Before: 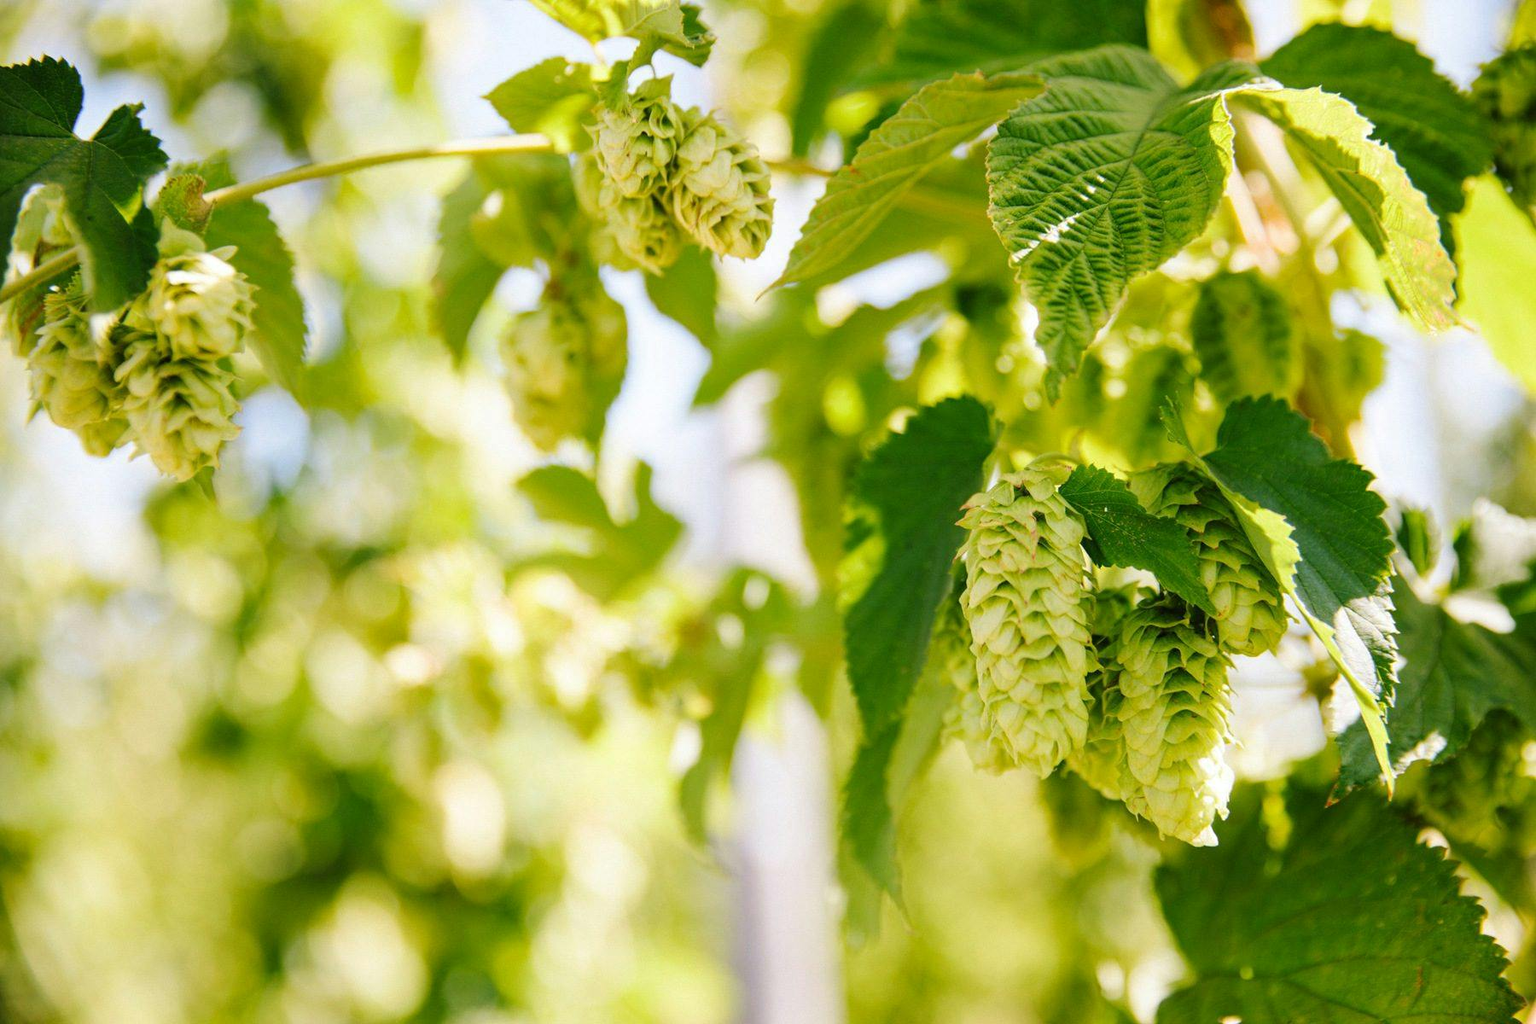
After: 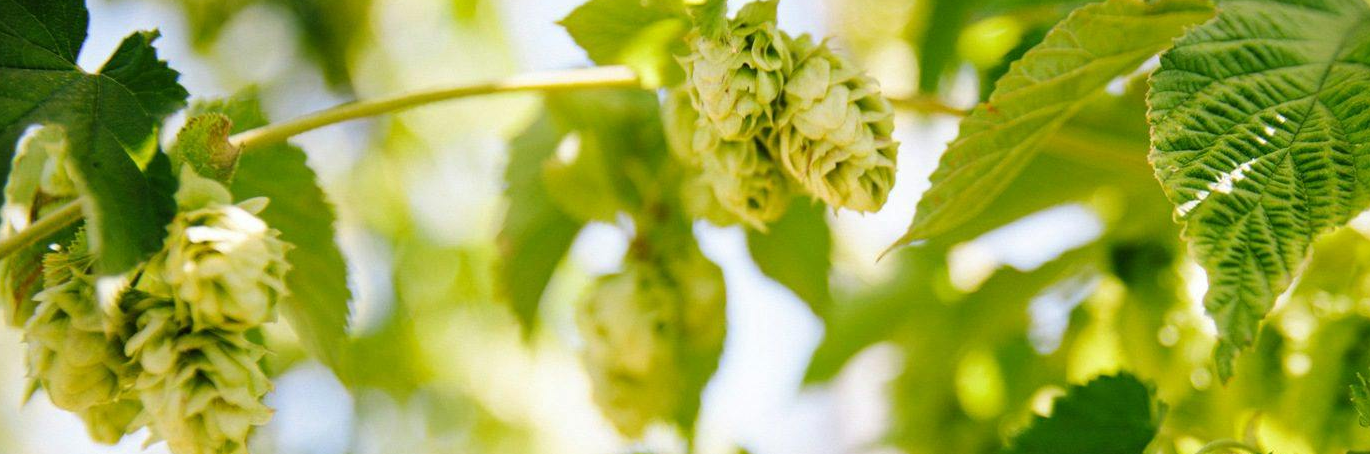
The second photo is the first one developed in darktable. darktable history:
crop: left 0.522%, top 7.634%, right 23.35%, bottom 54.472%
